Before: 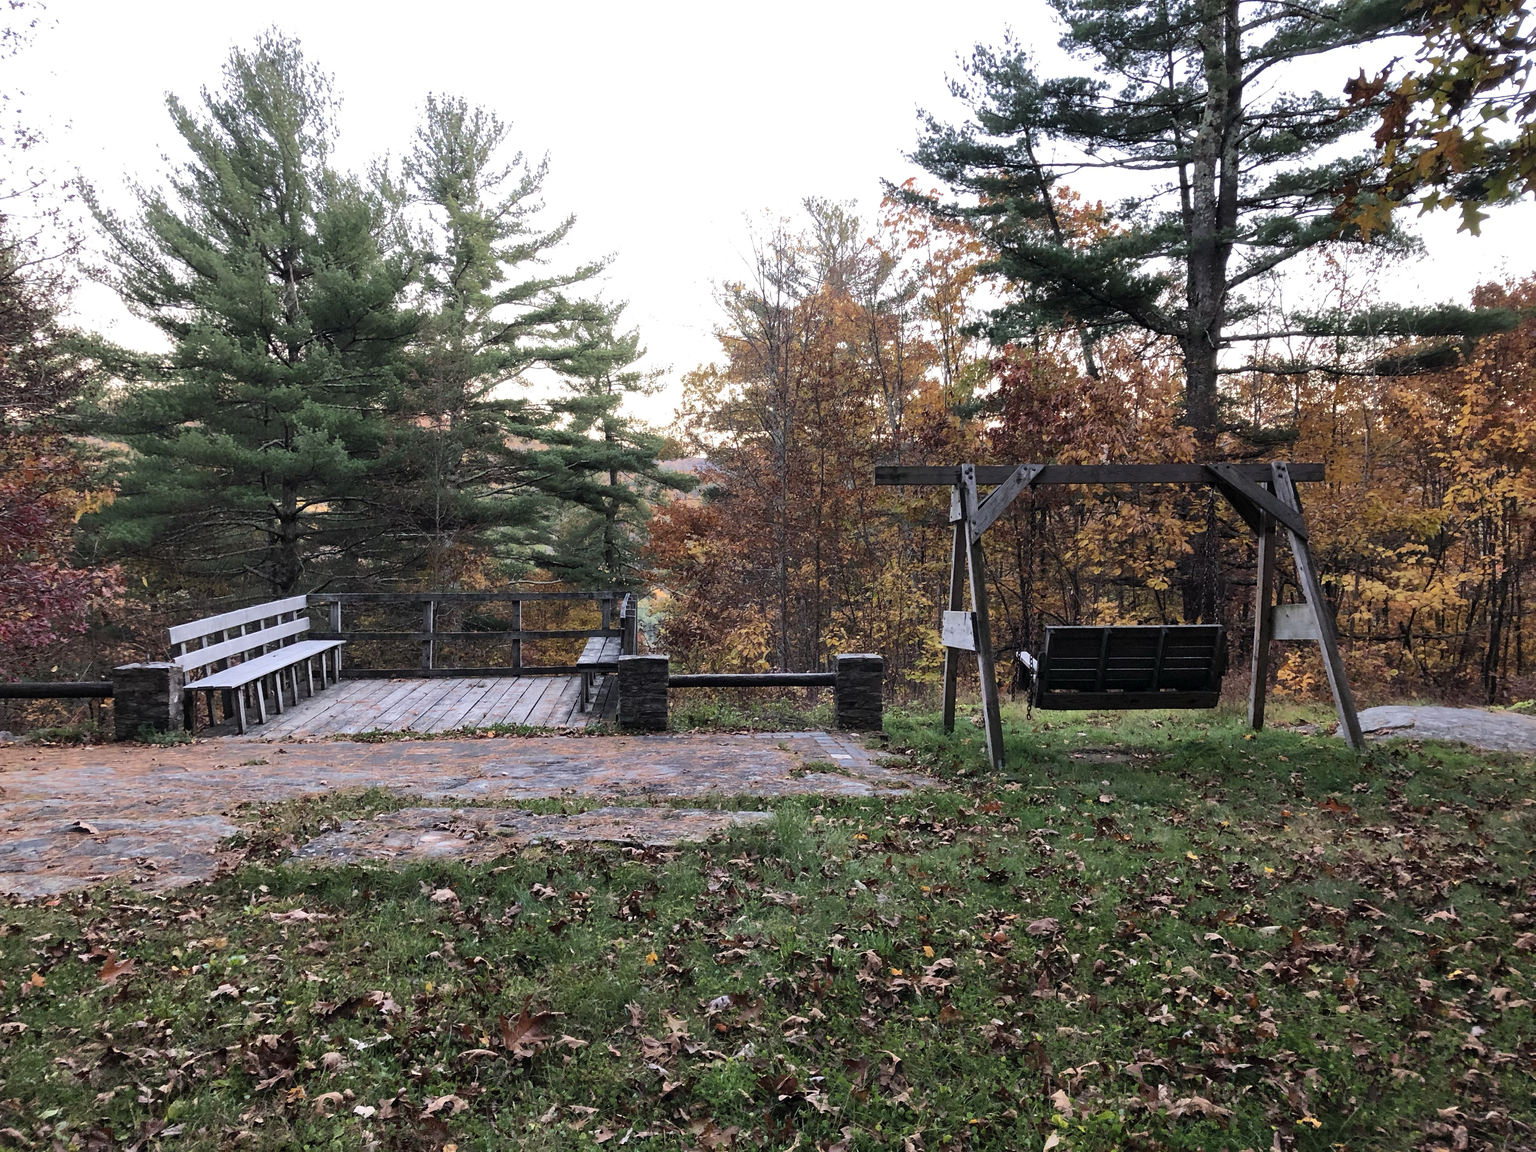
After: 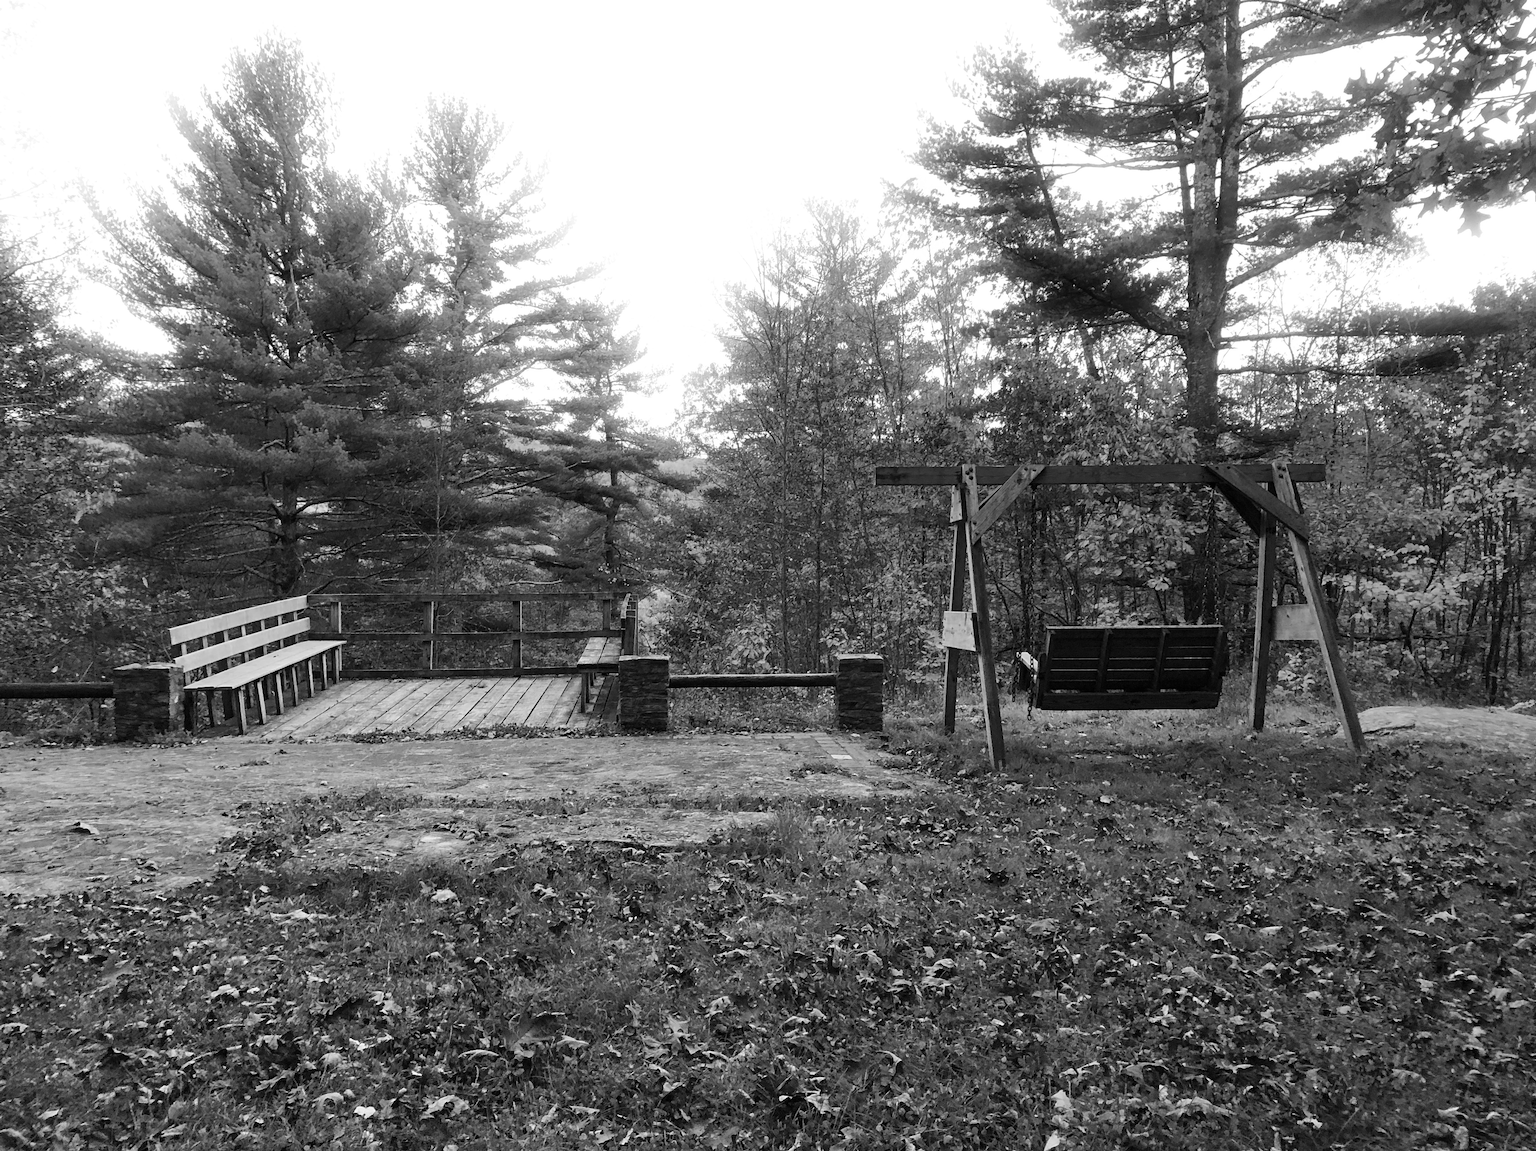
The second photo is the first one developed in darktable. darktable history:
bloom: size 13.65%, threshold 98.39%, strength 4.82%
exposure: black level correction 0, compensate exposure bias true, compensate highlight preservation false
monochrome: size 3.1
color balance rgb: linear chroma grading › global chroma 15%, perceptual saturation grading › global saturation 30%
